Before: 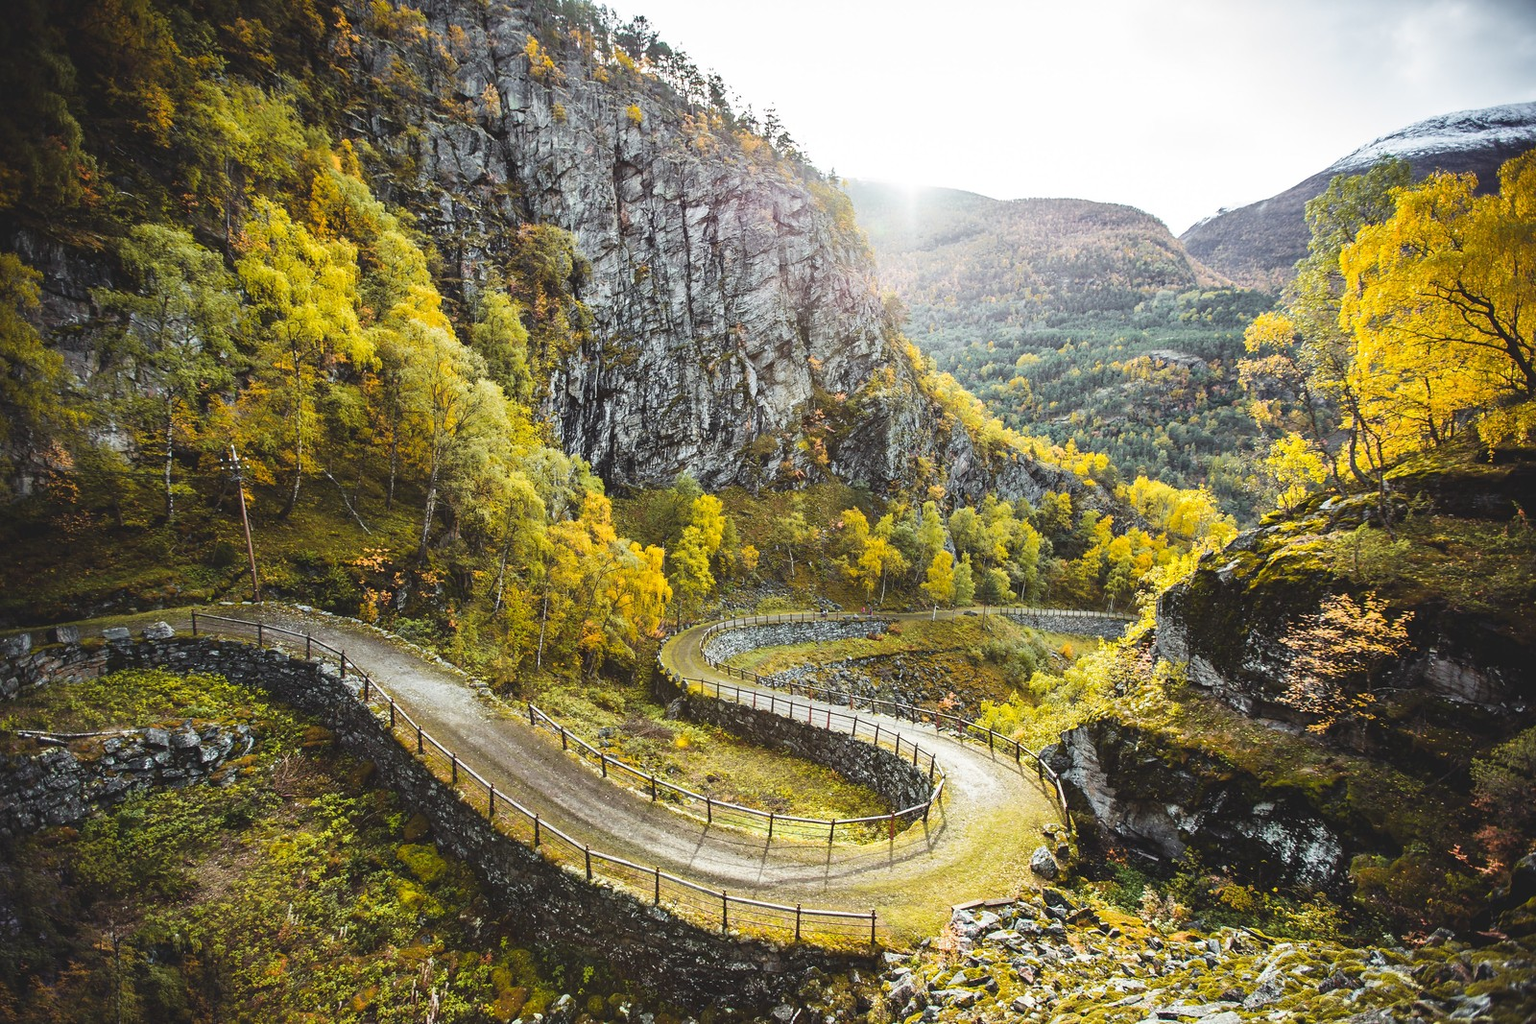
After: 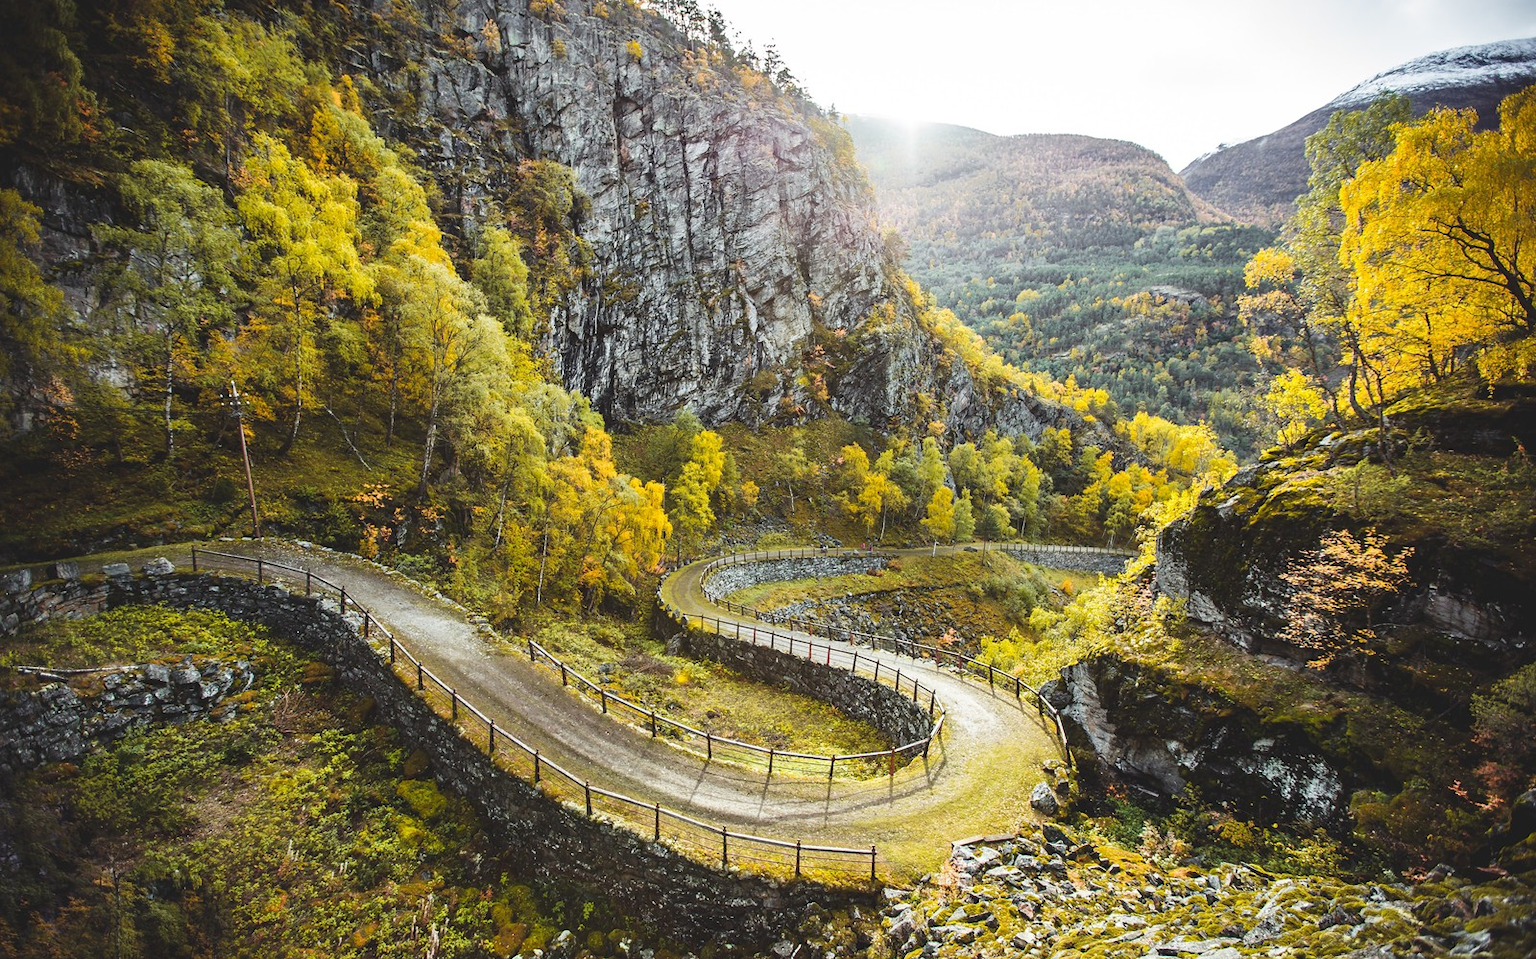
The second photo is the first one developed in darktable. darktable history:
crop and rotate: top 6.364%
